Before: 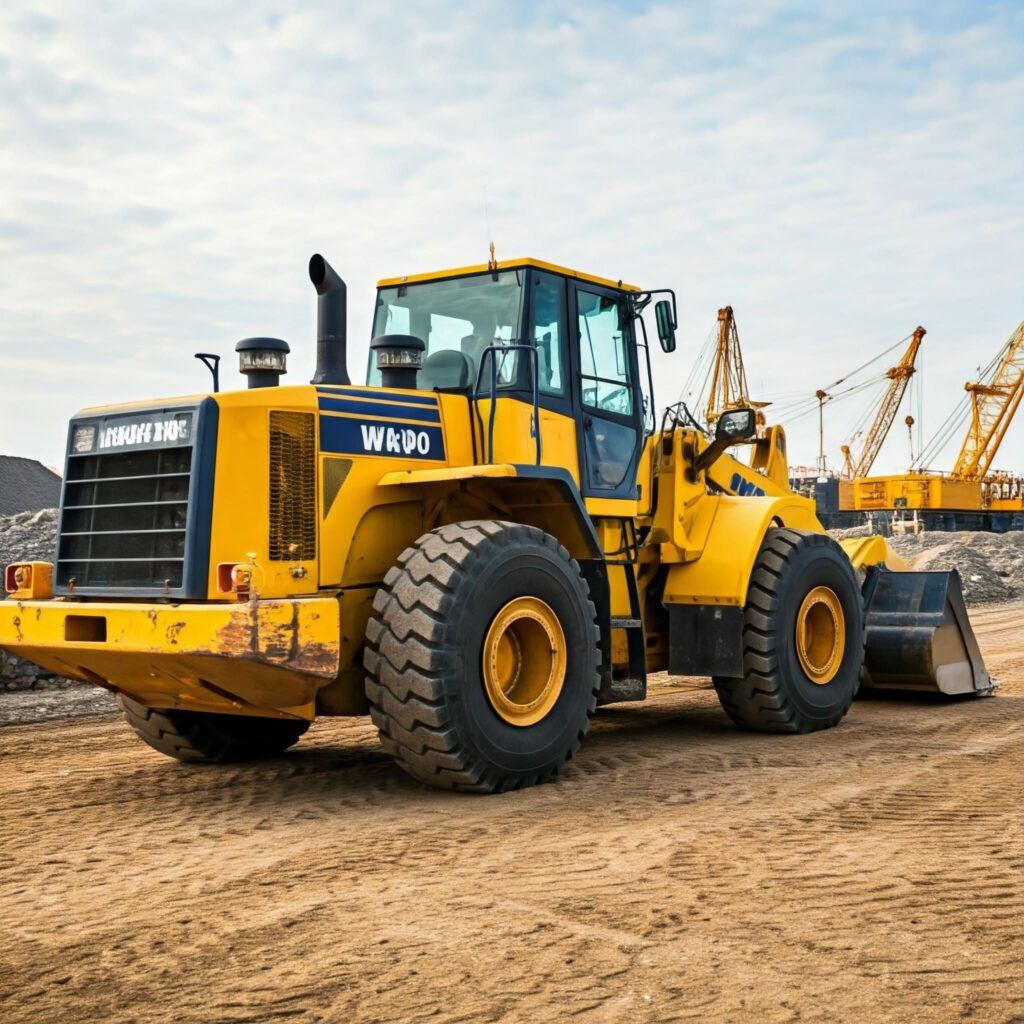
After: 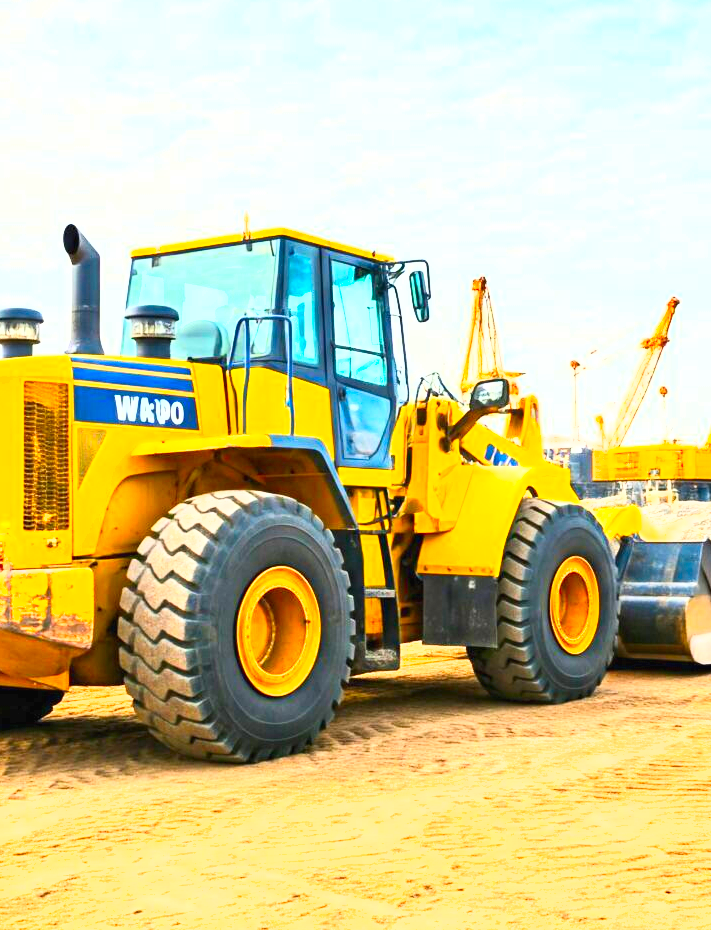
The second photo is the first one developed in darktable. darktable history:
shadows and highlights: shadows -0.862, highlights 39.37
exposure: black level correction 0, exposure 1.479 EV, compensate highlight preservation false
contrast brightness saturation: contrast 0.204, brightness 0.196, saturation 0.805
crop and rotate: left 24.099%, top 2.981%, right 6.427%, bottom 6.104%
